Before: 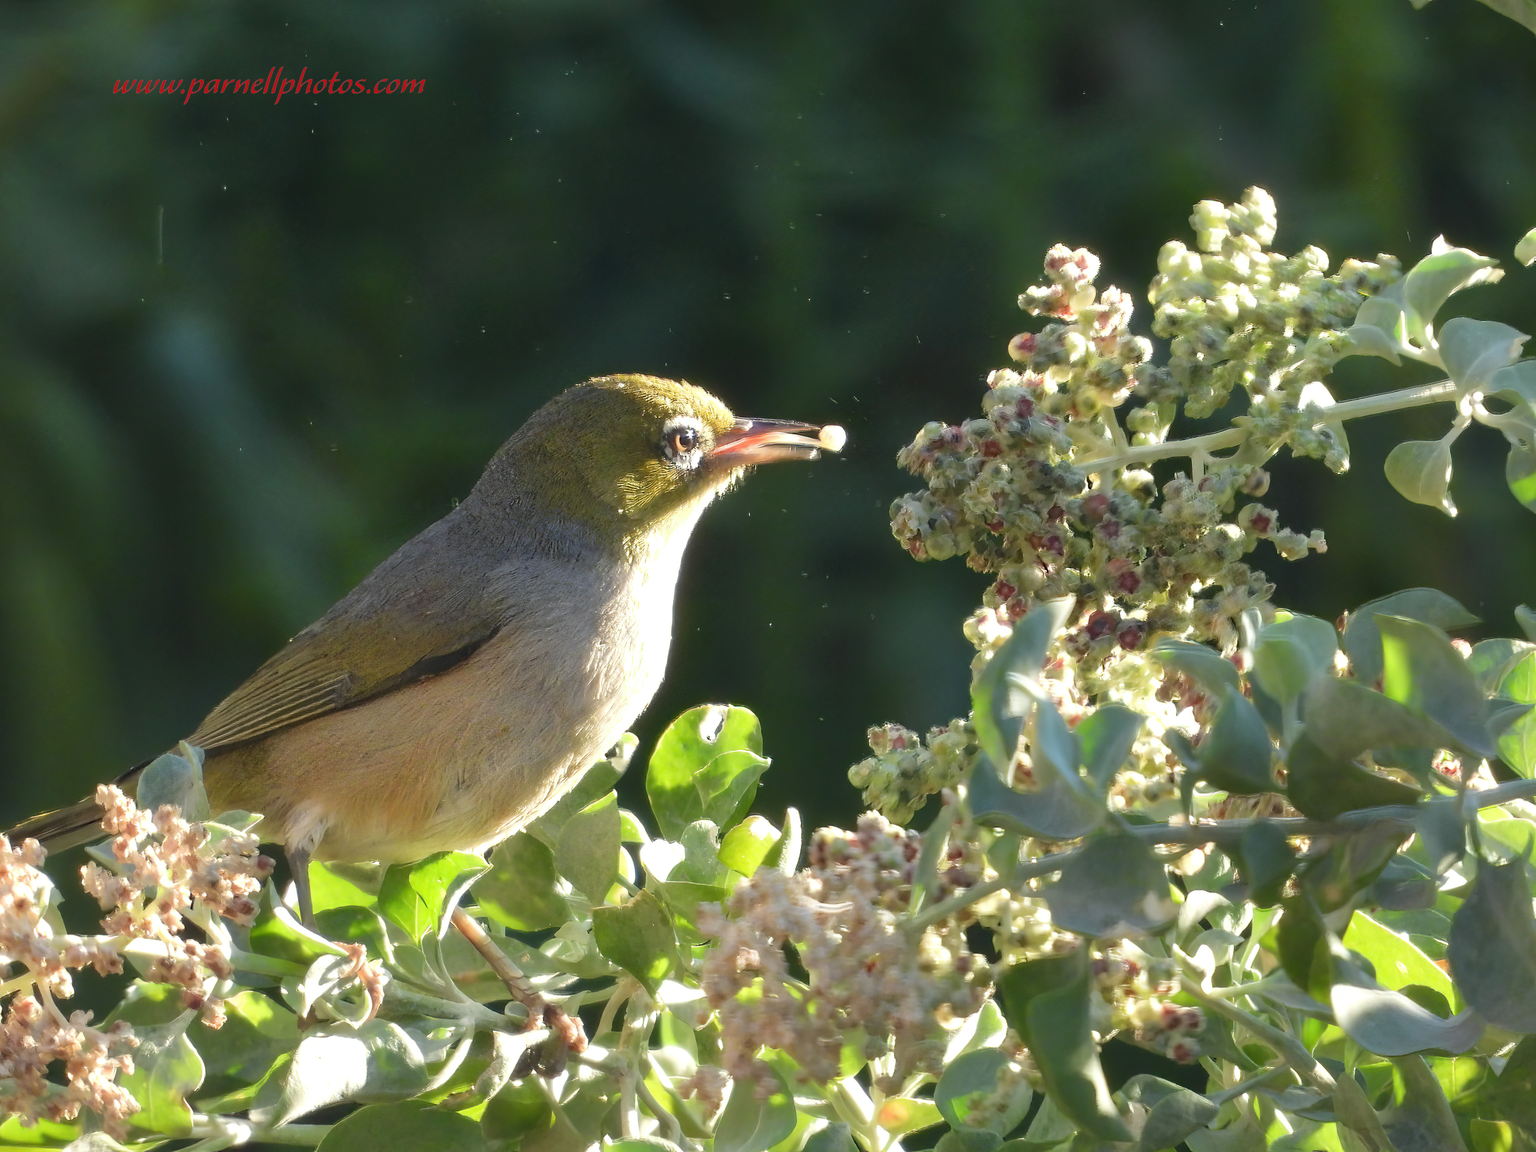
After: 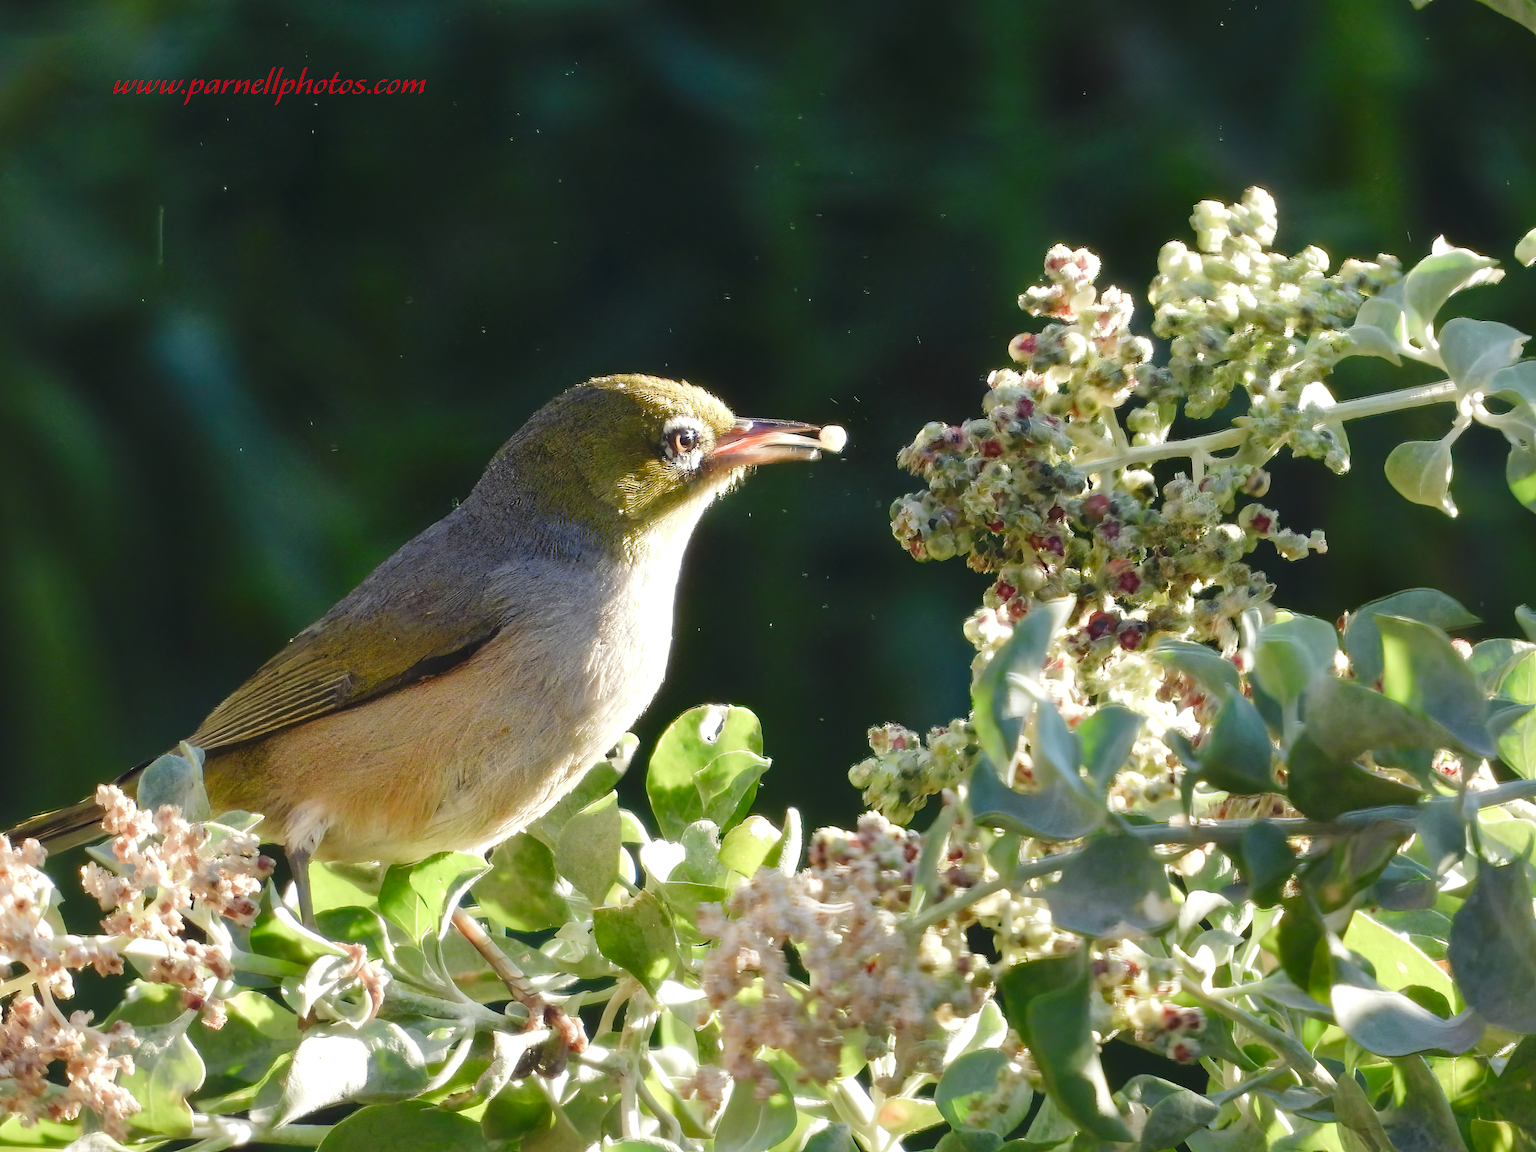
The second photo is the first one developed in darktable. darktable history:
local contrast: mode bilateral grid, contrast 11, coarseness 25, detail 112%, midtone range 0.2
tone curve: curves: ch0 [(0, 0) (0.003, 0.018) (0.011, 0.019) (0.025, 0.024) (0.044, 0.037) (0.069, 0.053) (0.1, 0.075) (0.136, 0.105) (0.177, 0.136) (0.224, 0.179) (0.277, 0.244) (0.335, 0.319) (0.399, 0.4) (0.468, 0.495) (0.543, 0.58) (0.623, 0.671) (0.709, 0.757) (0.801, 0.838) (0.898, 0.913) (1, 1)], preserve colors none
color balance rgb: shadows lift › chroma 3.302%, shadows lift › hue 278.87°, perceptual saturation grading › global saturation 0.935%, perceptual saturation grading › highlights -25.797%, perceptual saturation grading › shadows 29.625%
